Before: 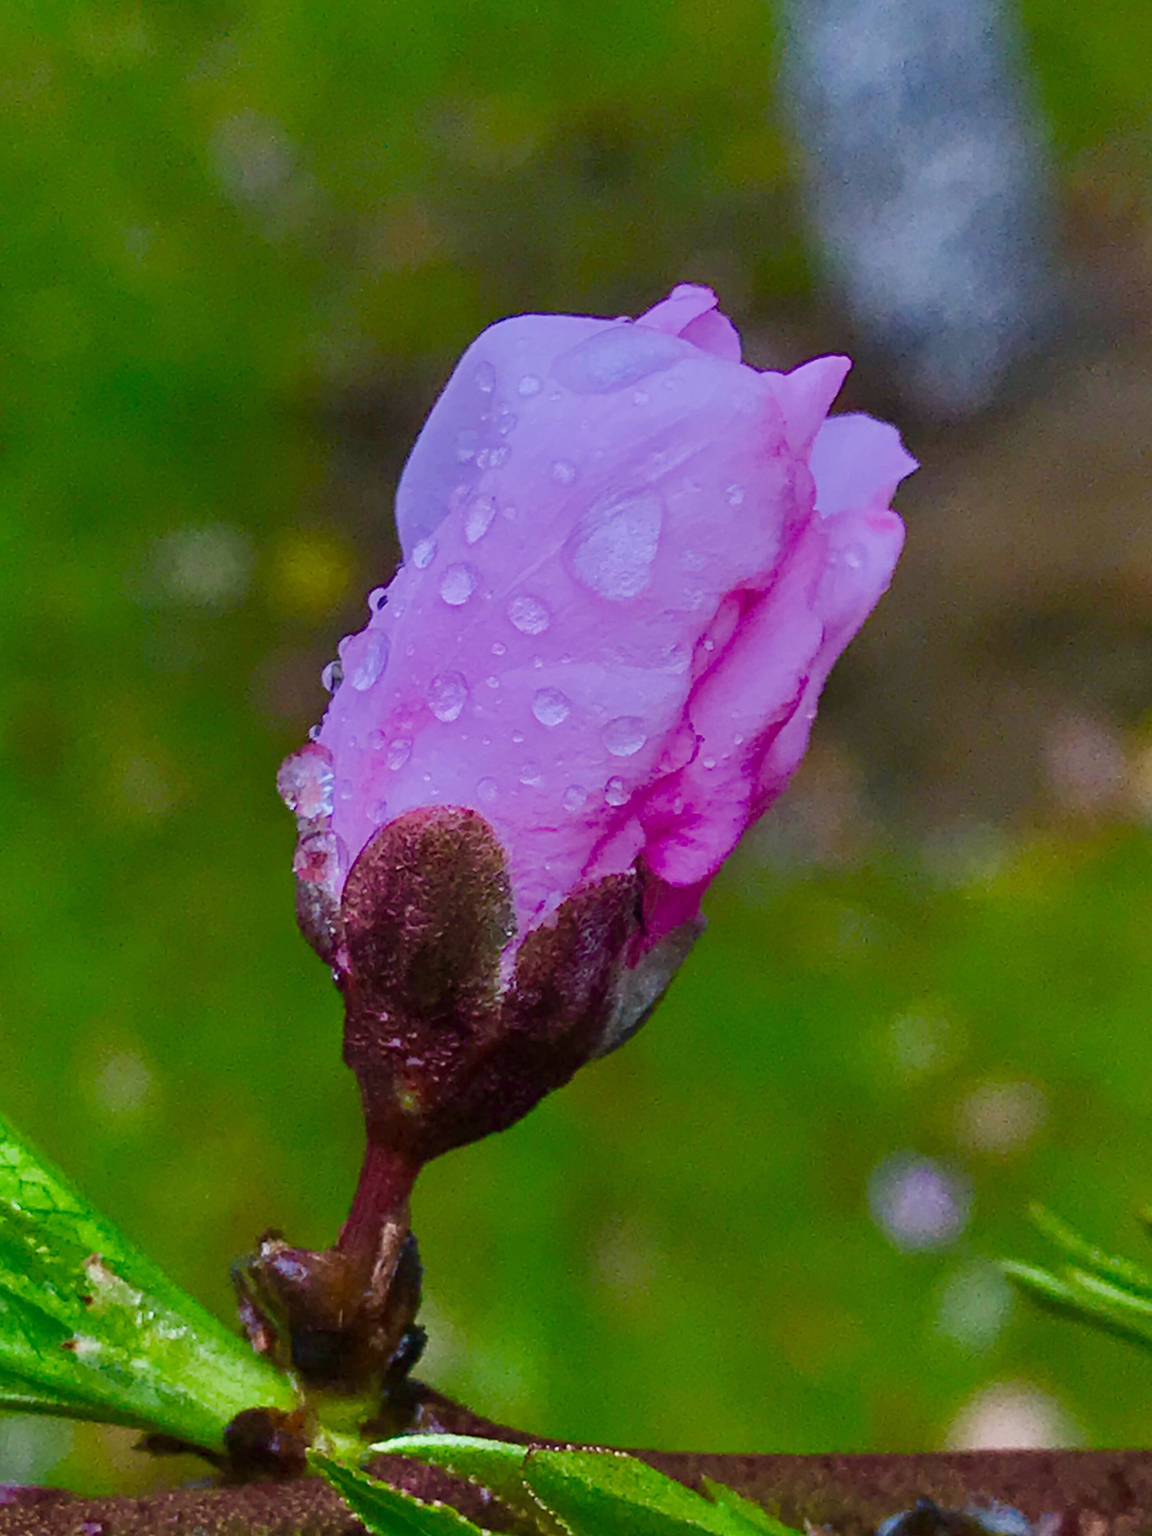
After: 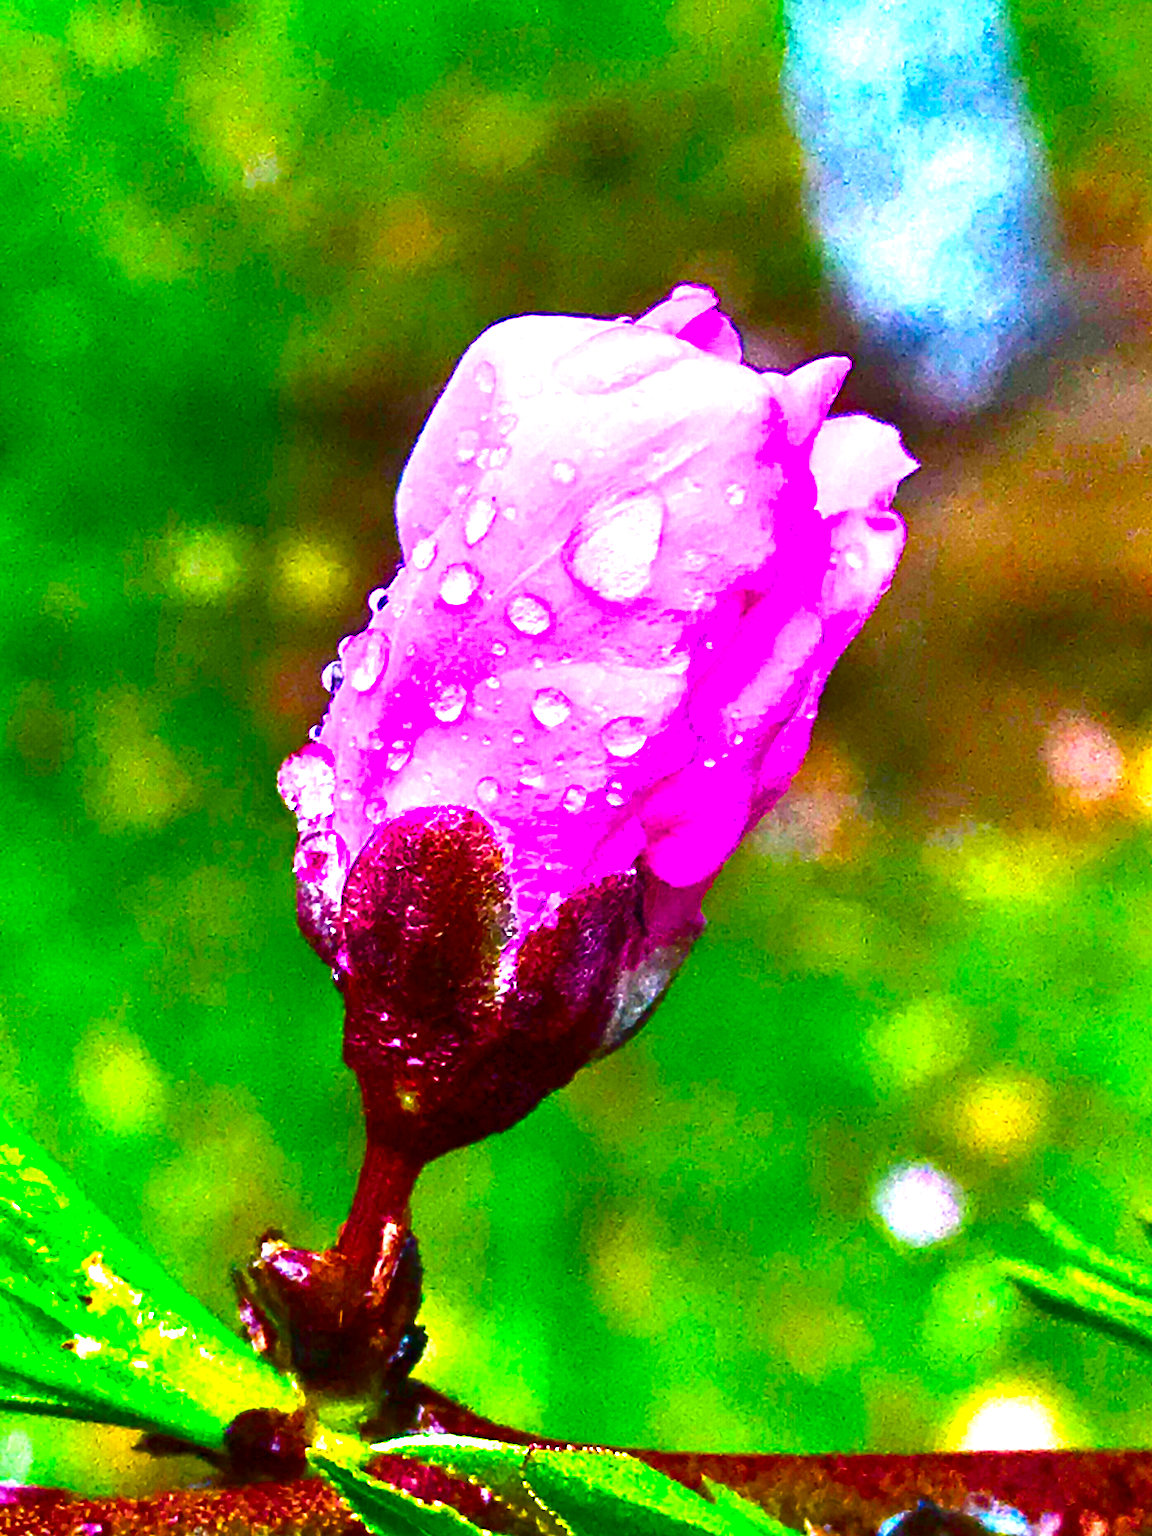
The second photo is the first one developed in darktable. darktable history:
color balance rgb: power › hue 73.07°, perceptual saturation grading › global saturation 40.614%, perceptual saturation grading › highlights -25.456%, perceptual saturation grading › mid-tones 35.281%, perceptual saturation grading › shadows 35.329%, perceptual brilliance grading › global brilliance 34.761%, perceptual brilliance grading › highlights 49.783%, perceptual brilliance grading › mid-tones 59.858%, perceptual brilliance grading › shadows 34.471%, contrast -9.868%
contrast brightness saturation: contrast 0.126, brightness -0.23, saturation 0.143
color calibration: illuminant custom, x 0.344, y 0.359, temperature 5060.55 K
exposure: black level correction 0.001, compensate highlight preservation false
